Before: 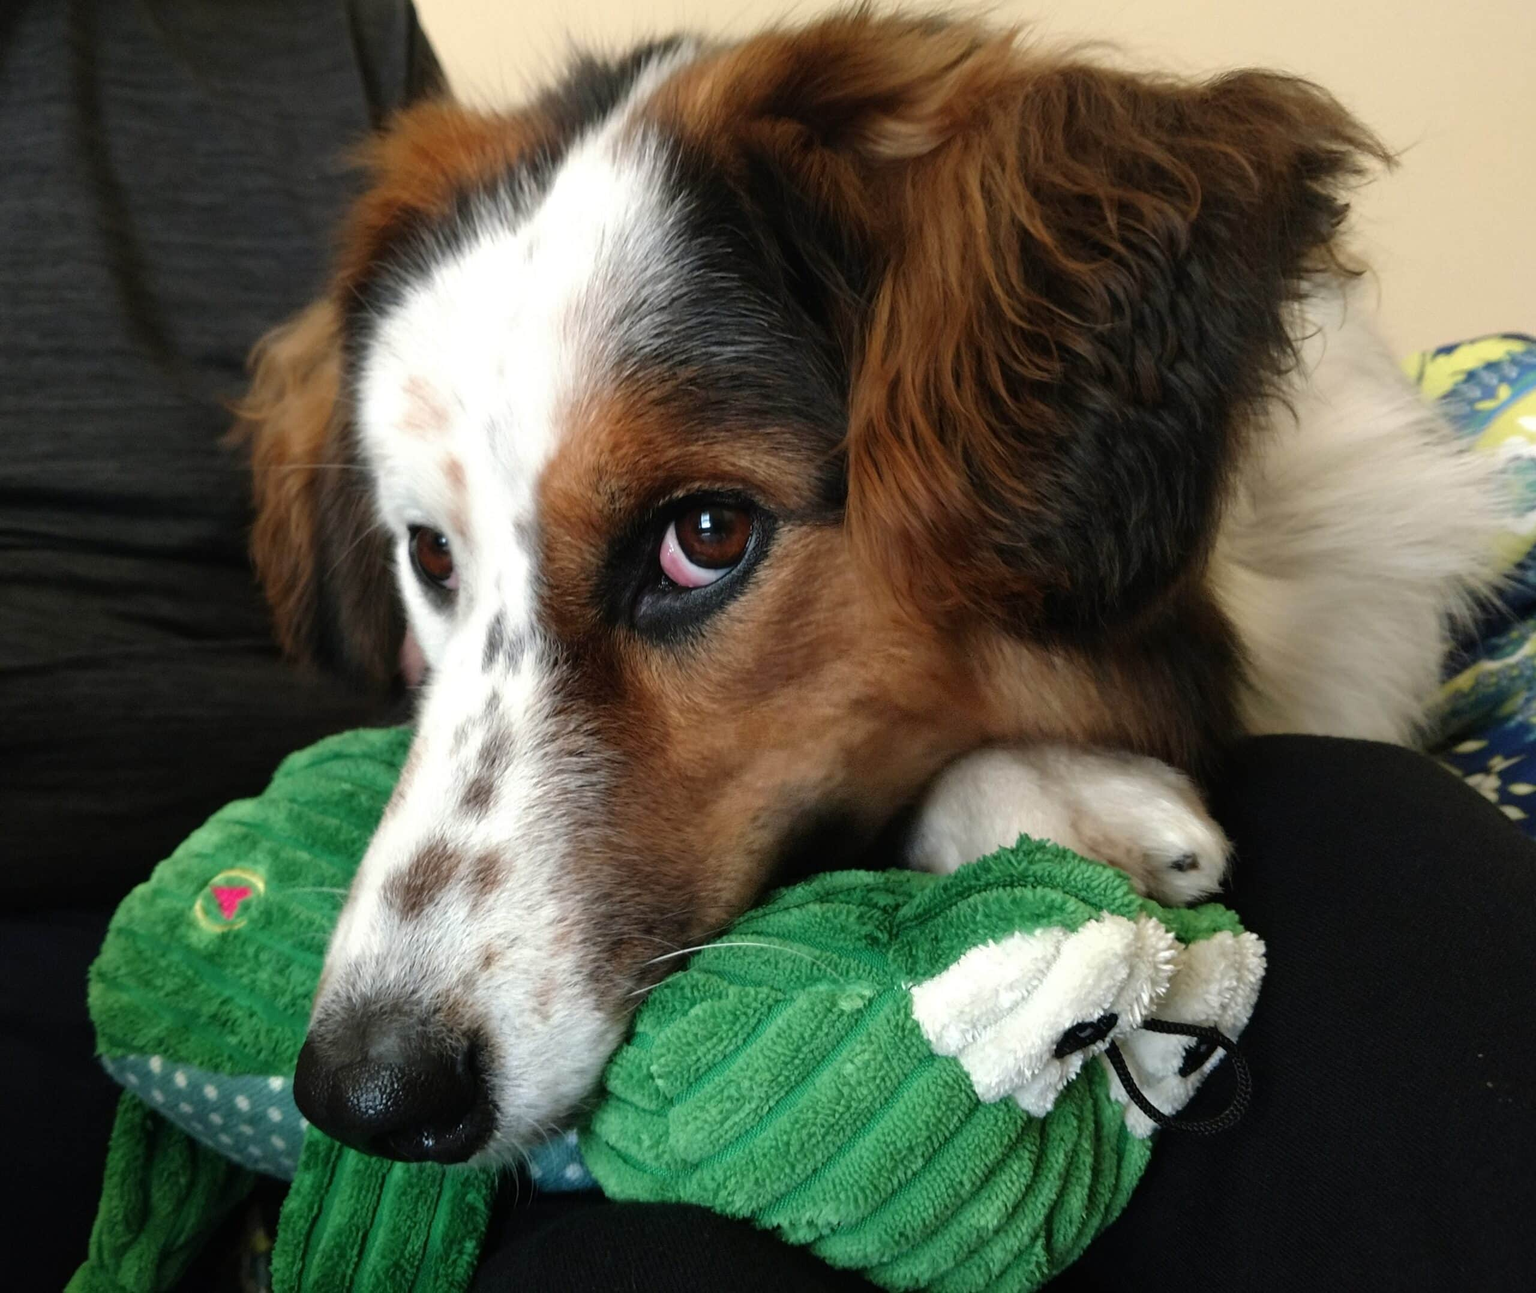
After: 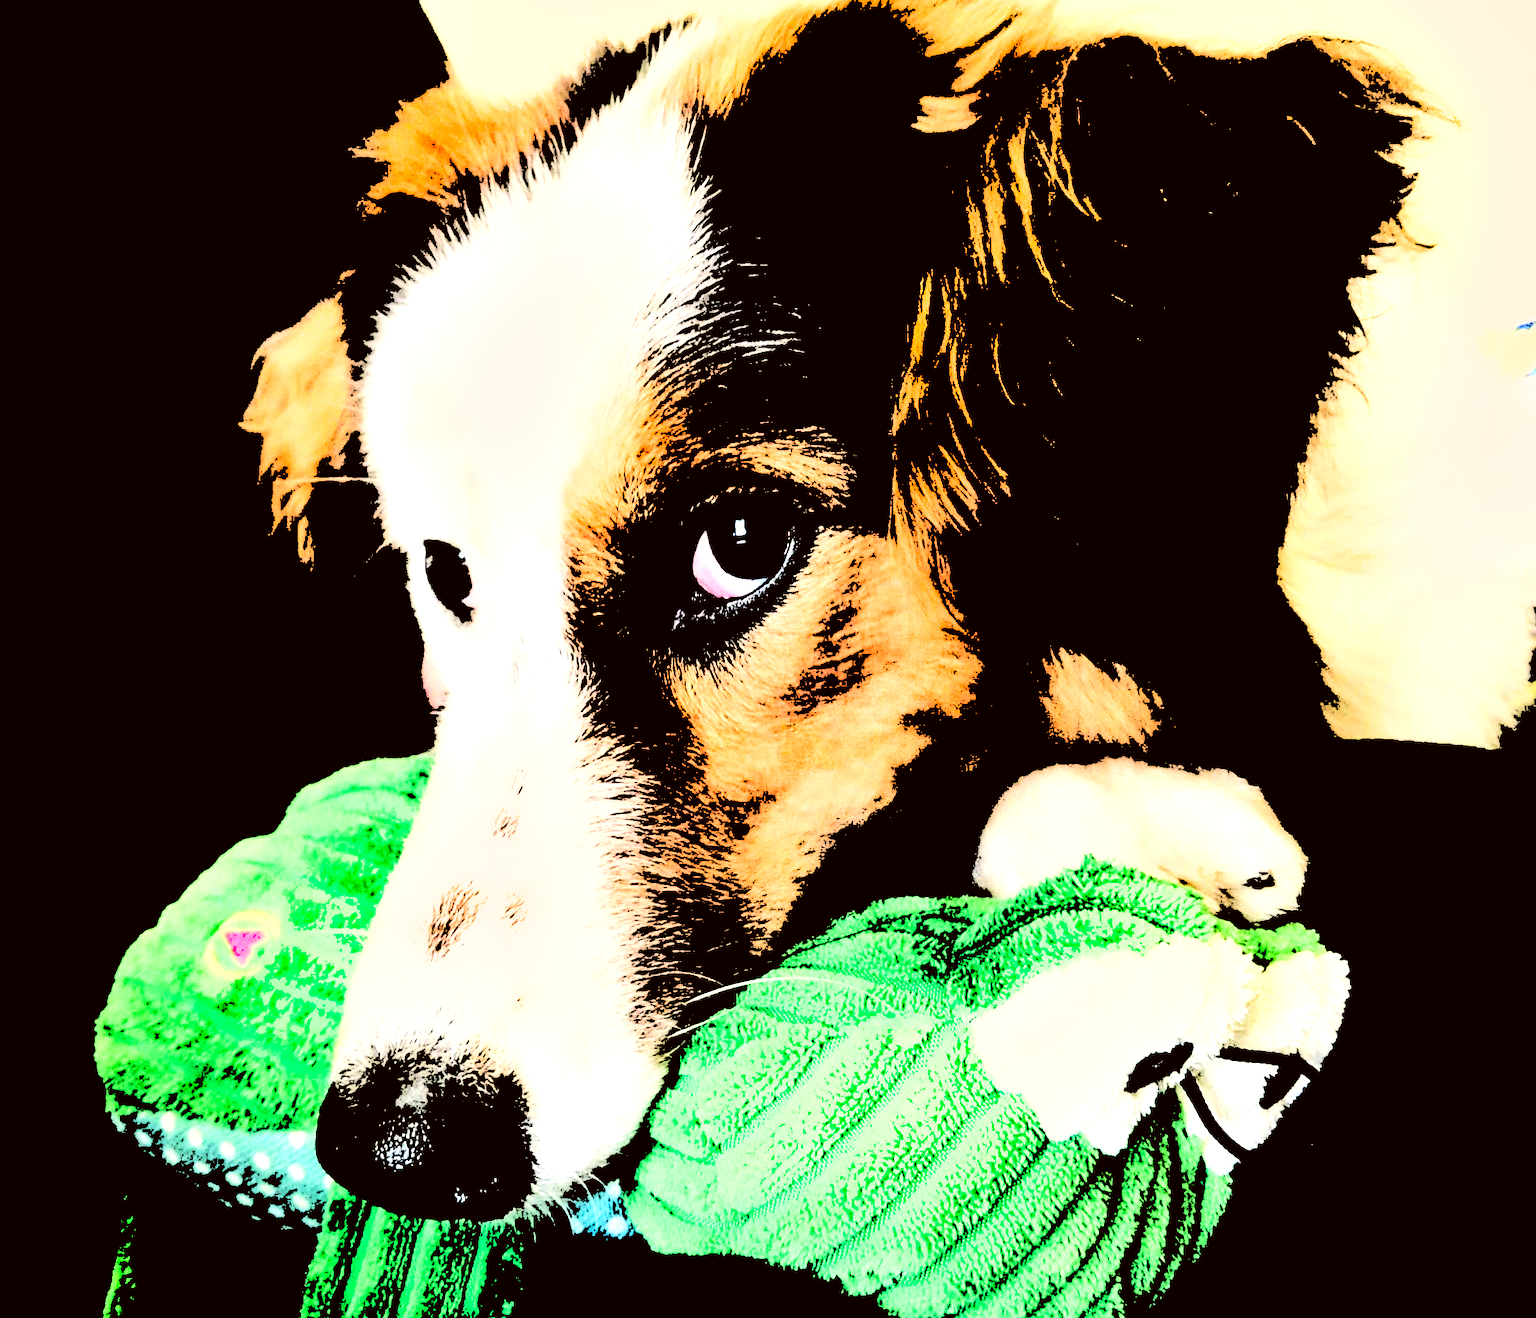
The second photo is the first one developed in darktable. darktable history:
levels: levels [0.246, 0.246, 0.506]
contrast brightness saturation: contrast 0.28
crop and rotate: right 5.167%
shadows and highlights: soften with gaussian
color correction: highlights a* 6.27, highlights b* 8.19, shadows a* 5.94, shadows b* 7.23, saturation 0.9
sharpen: on, module defaults
rotate and perspective: rotation -1.42°, crop left 0.016, crop right 0.984, crop top 0.035, crop bottom 0.965
